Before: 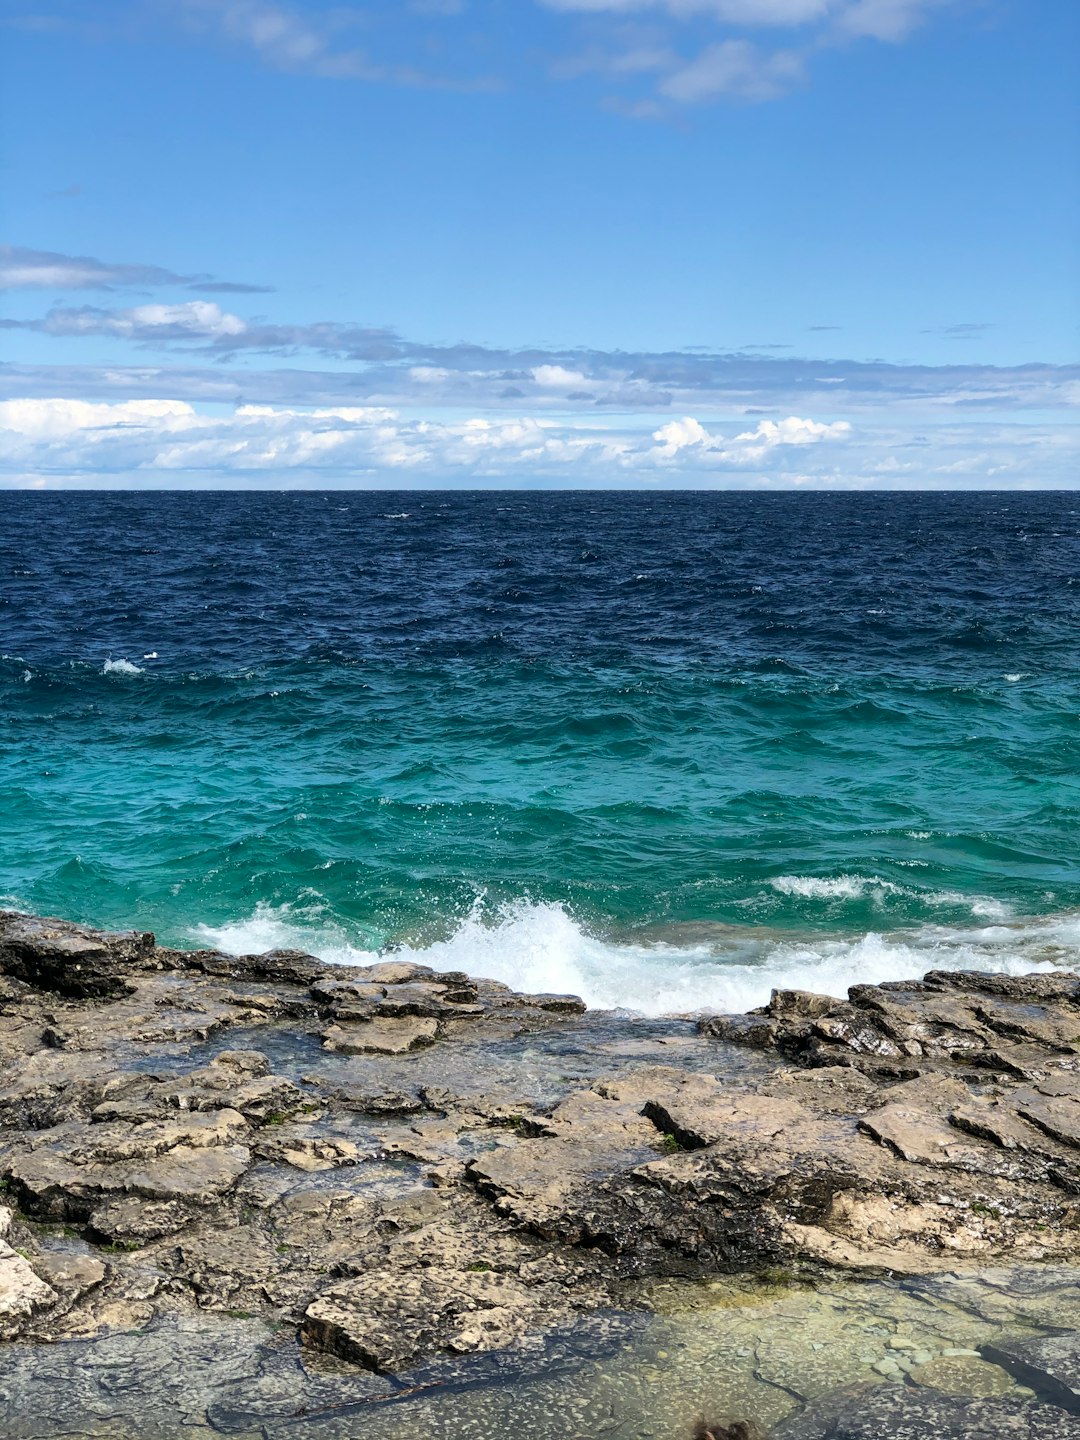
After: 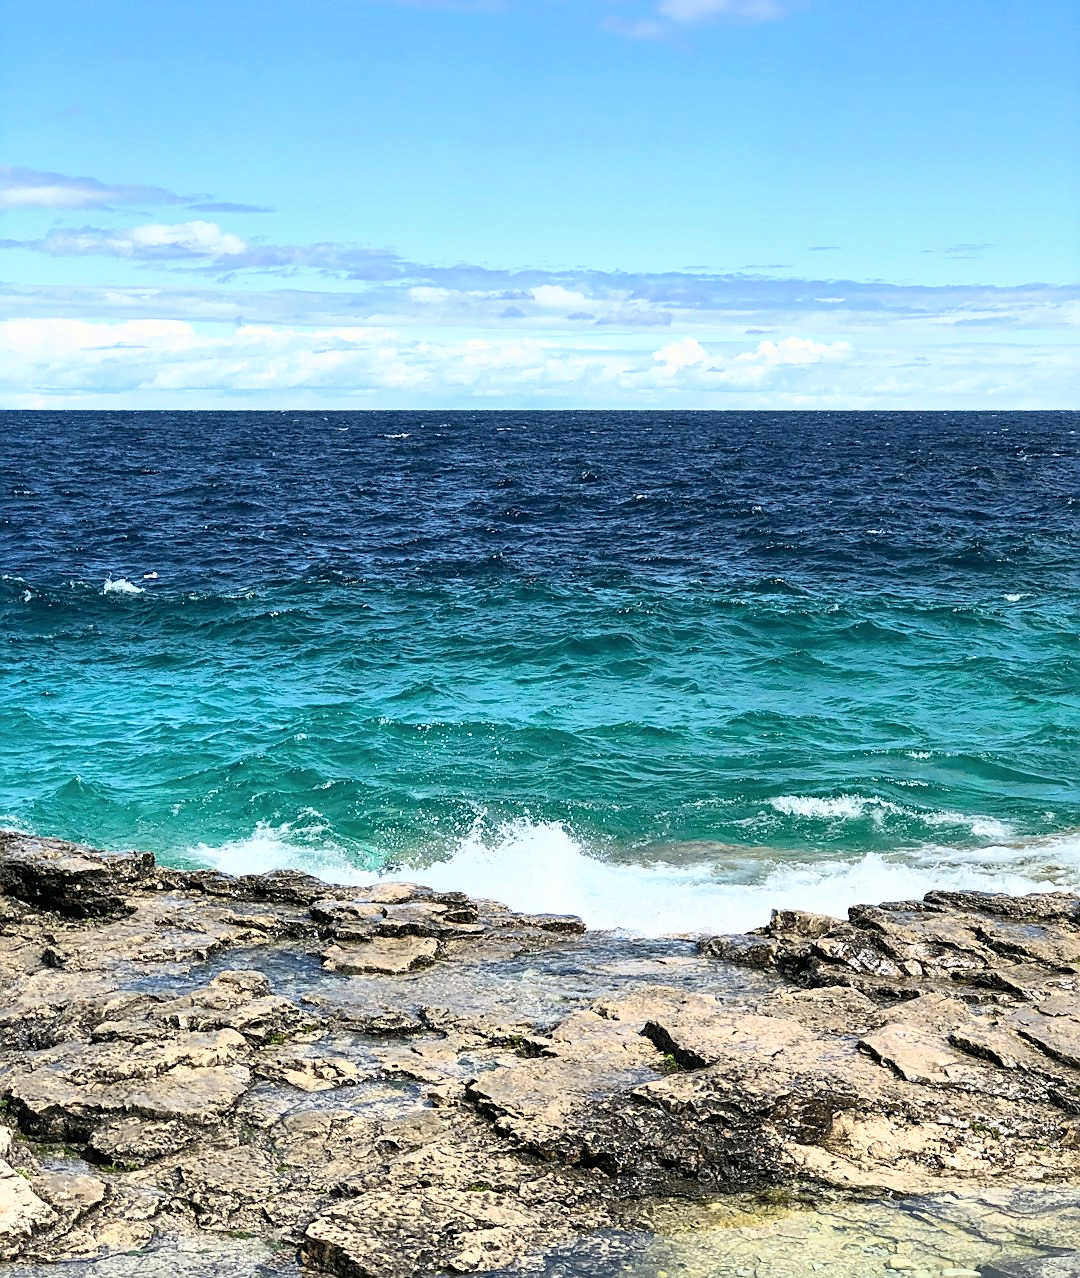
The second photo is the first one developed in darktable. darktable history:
base curve: curves: ch0 [(0, 0) (0.557, 0.834) (1, 1)]
sharpen: on, module defaults
crop and rotate: top 5.609%, bottom 5.609%
color contrast: green-magenta contrast 0.96
